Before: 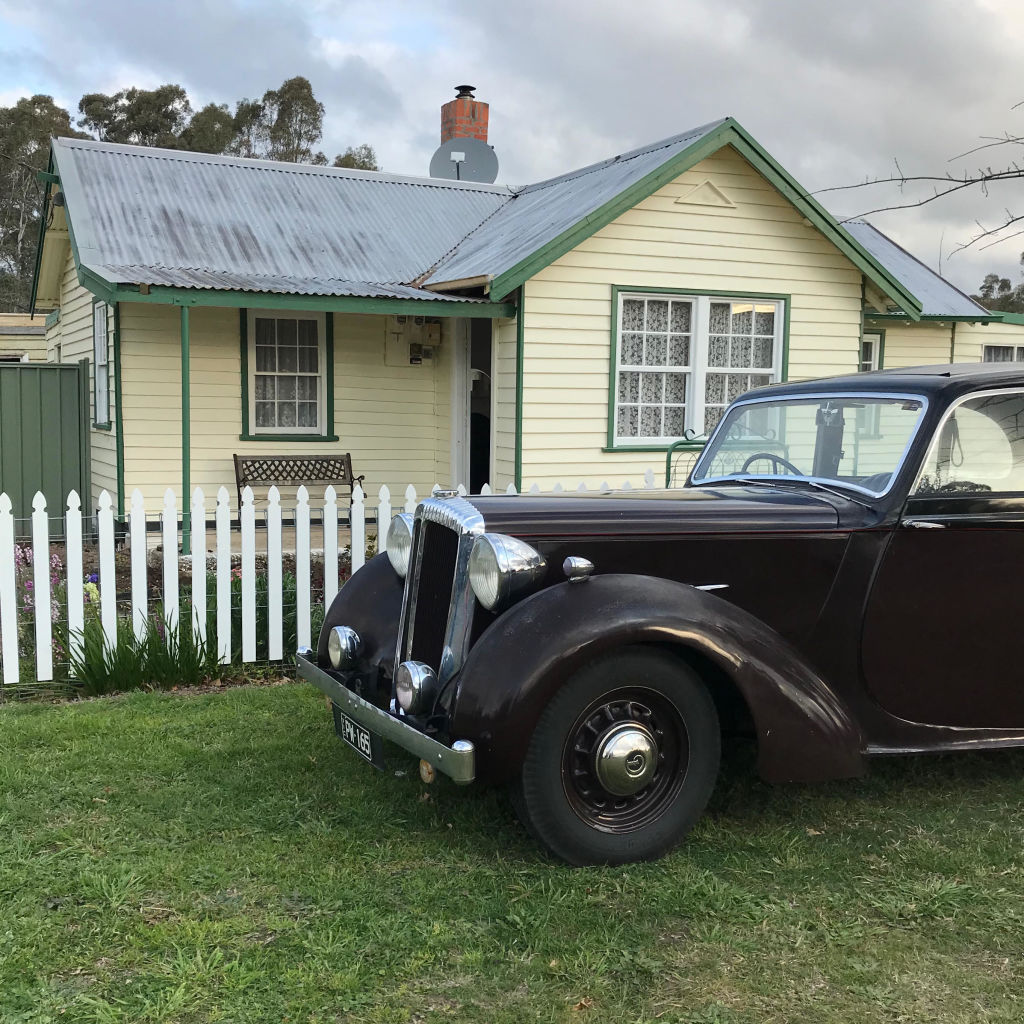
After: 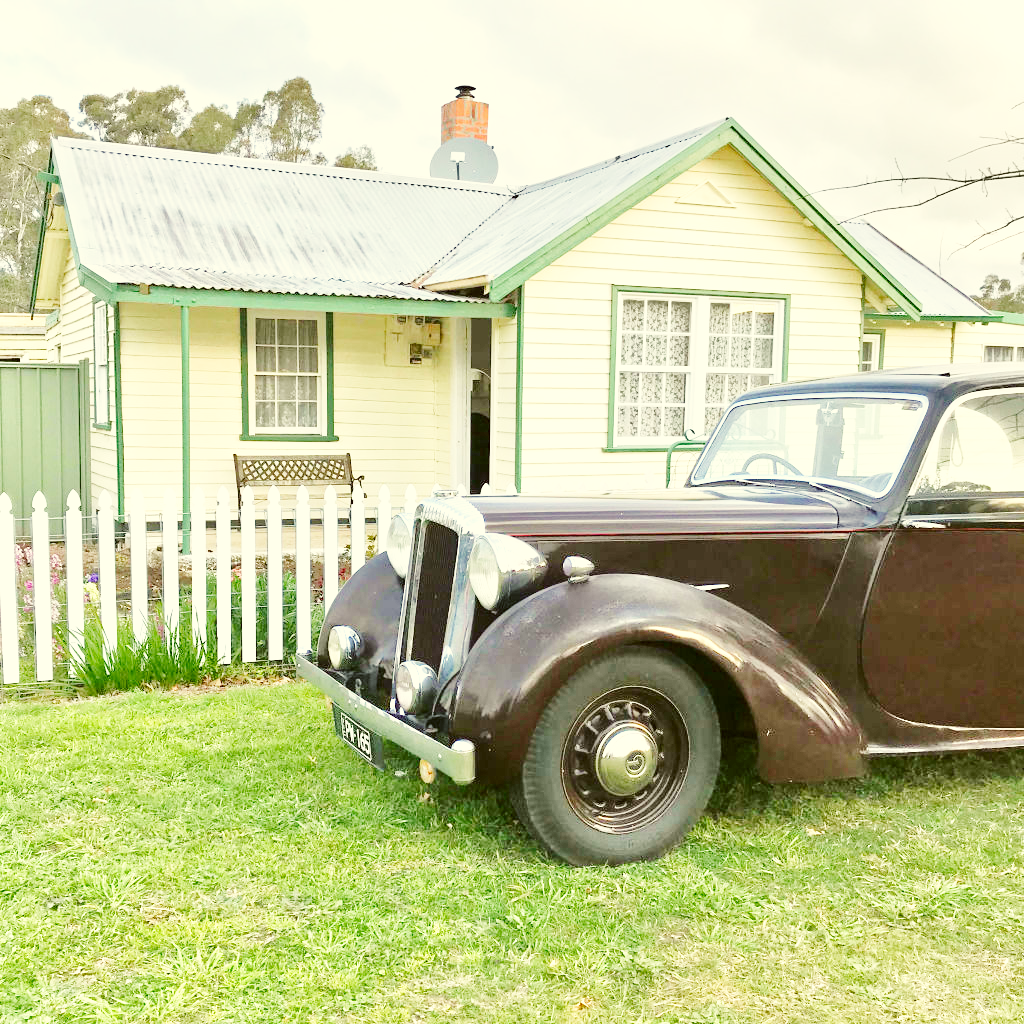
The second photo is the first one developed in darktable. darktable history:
sharpen: radius 5.325, amount 0.312, threshold 26.433
exposure: exposure 0.178 EV, compensate exposure bias true, compensate highlight preservation false
base curve: curves: ch0 [(0, 0.003) (0.001, 0.002) (0.006, 0.004) (0.02, 0.022) (0.048, 0.086) (0.094, 0.234) (0.162, 0.431) (0.258, 0.629) (0.385, 0.8) (0.548, 0.918) (0.751, 0.988) (1, 1)], preserve colors none
color correction: highlights a* -1.43, highlights b* 10.12, shadows a* 0.395, shadows b* 19.35
tone equalizer: -8 EV 2 EV, -7 EV 2 EV, -6 EV 2 EV, -5 EV 2 EV, -4 EV 2 EV, -3 EV 1.5 EV, -2 EV 1 EV, -1 EV 0.5 EV
